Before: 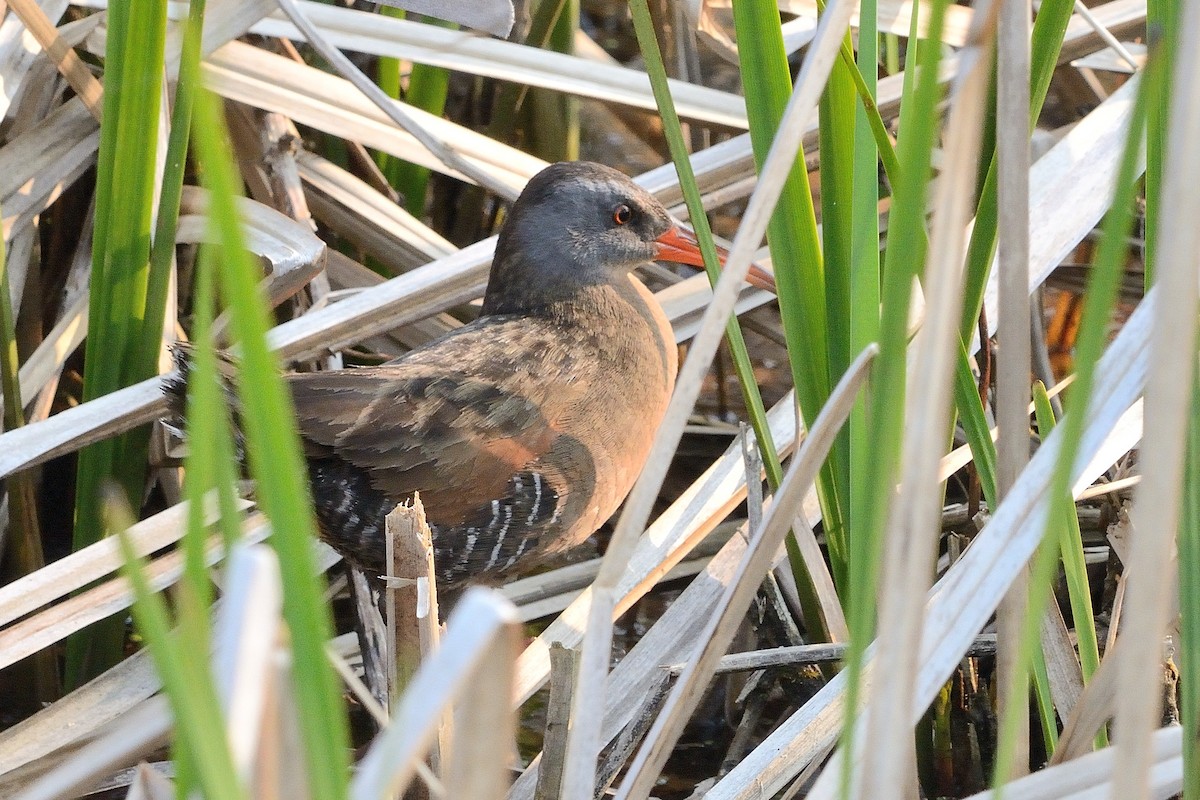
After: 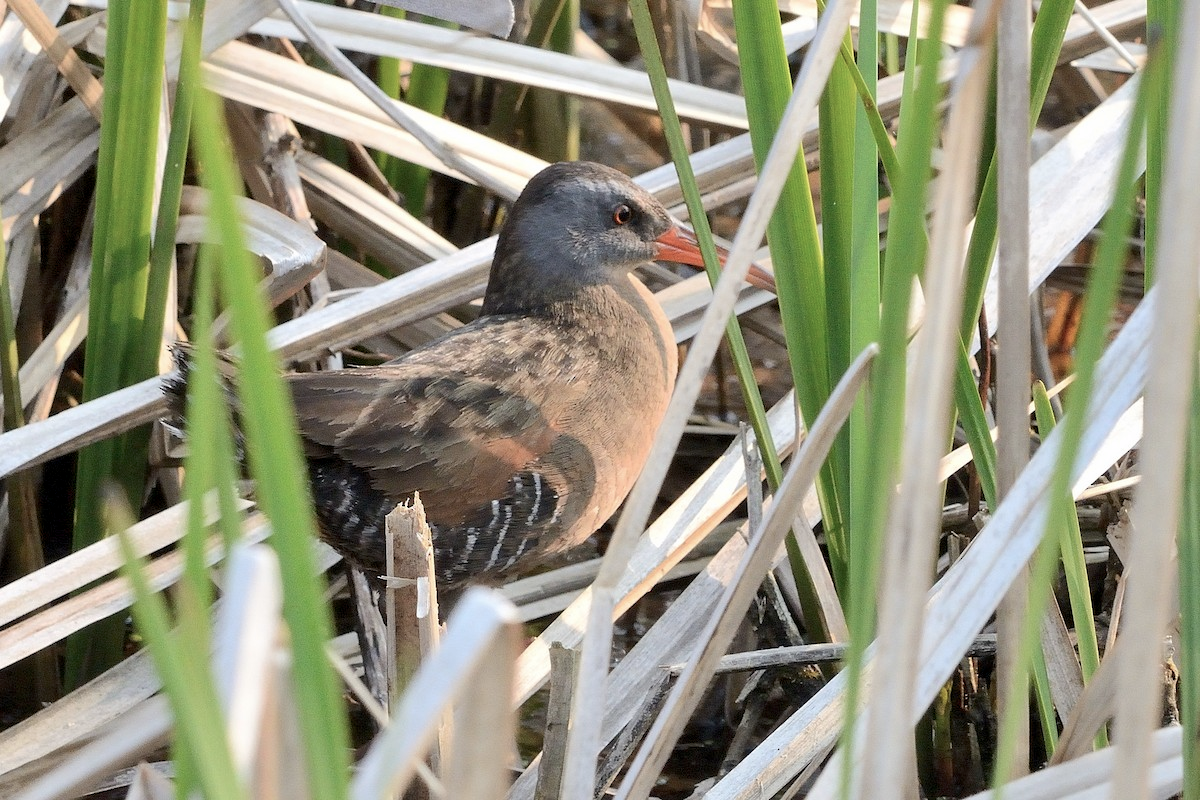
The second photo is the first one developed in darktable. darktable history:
color balance rgb: shadows lift › hue 87.21°, global offset › luminance -0.469%, linear chroma grading › mid-tones 7.519%, perceptual saturation grading › global saturation -27.668%, global vibrance 20%
